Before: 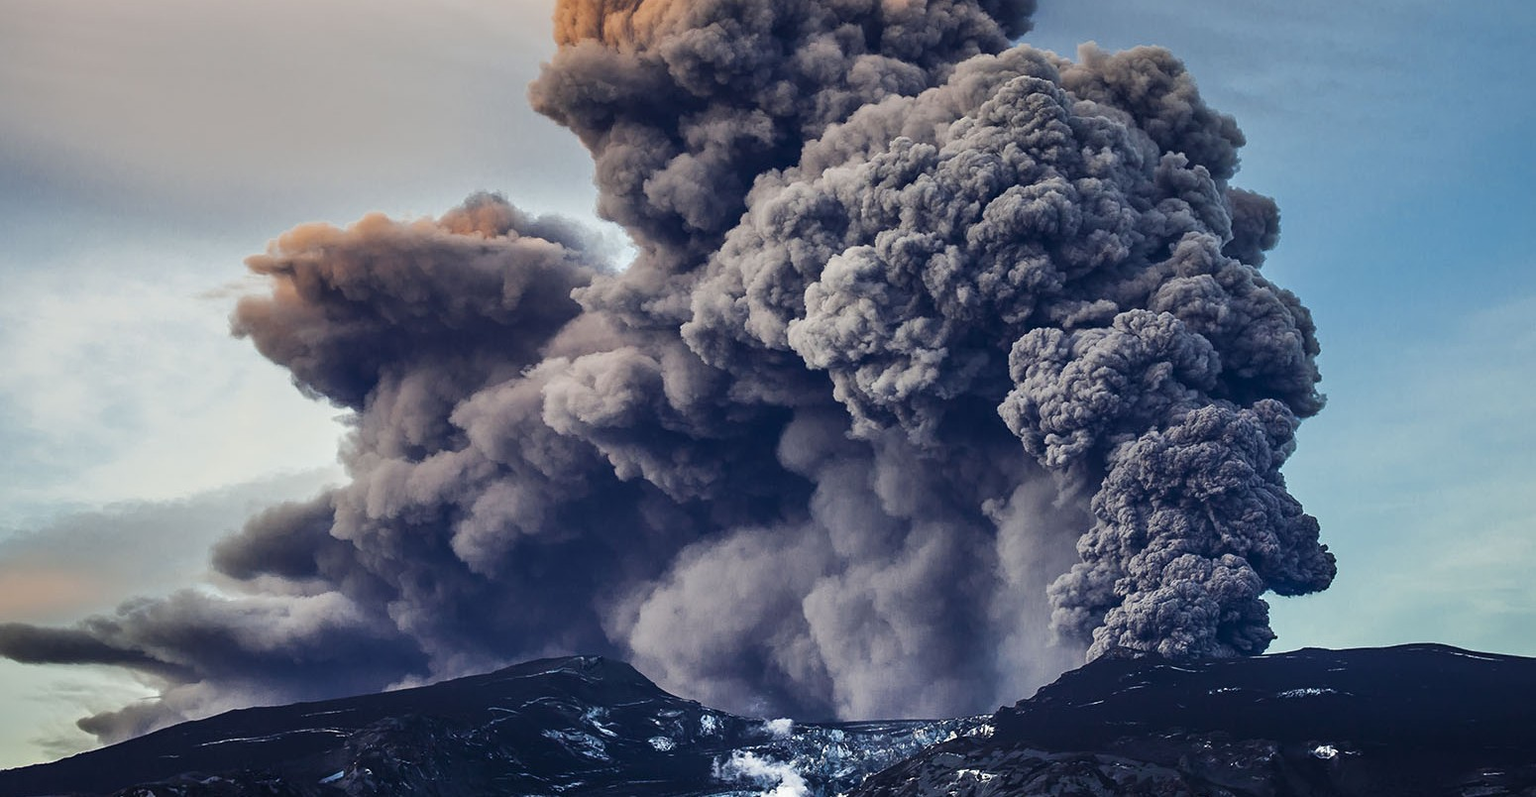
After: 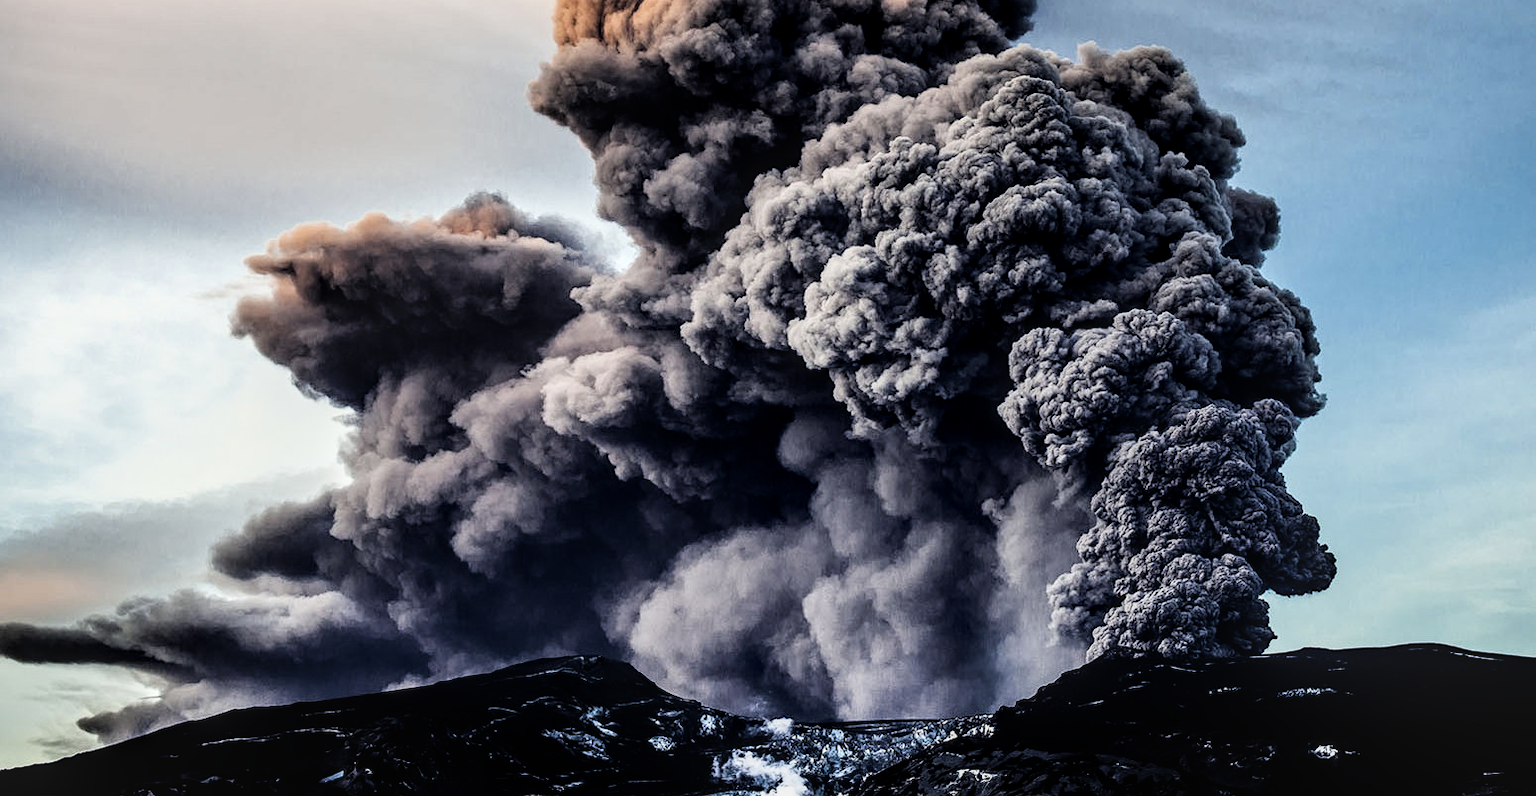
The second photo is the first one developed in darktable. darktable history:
local contrast: on, module defaults
filmic rgb: black relative exposure -3.78 EV, white relative exposure 2.39 EV, dynamic range scaling -49.4%, hardness 3.43, latitude 29.46%, contrast 1.81
